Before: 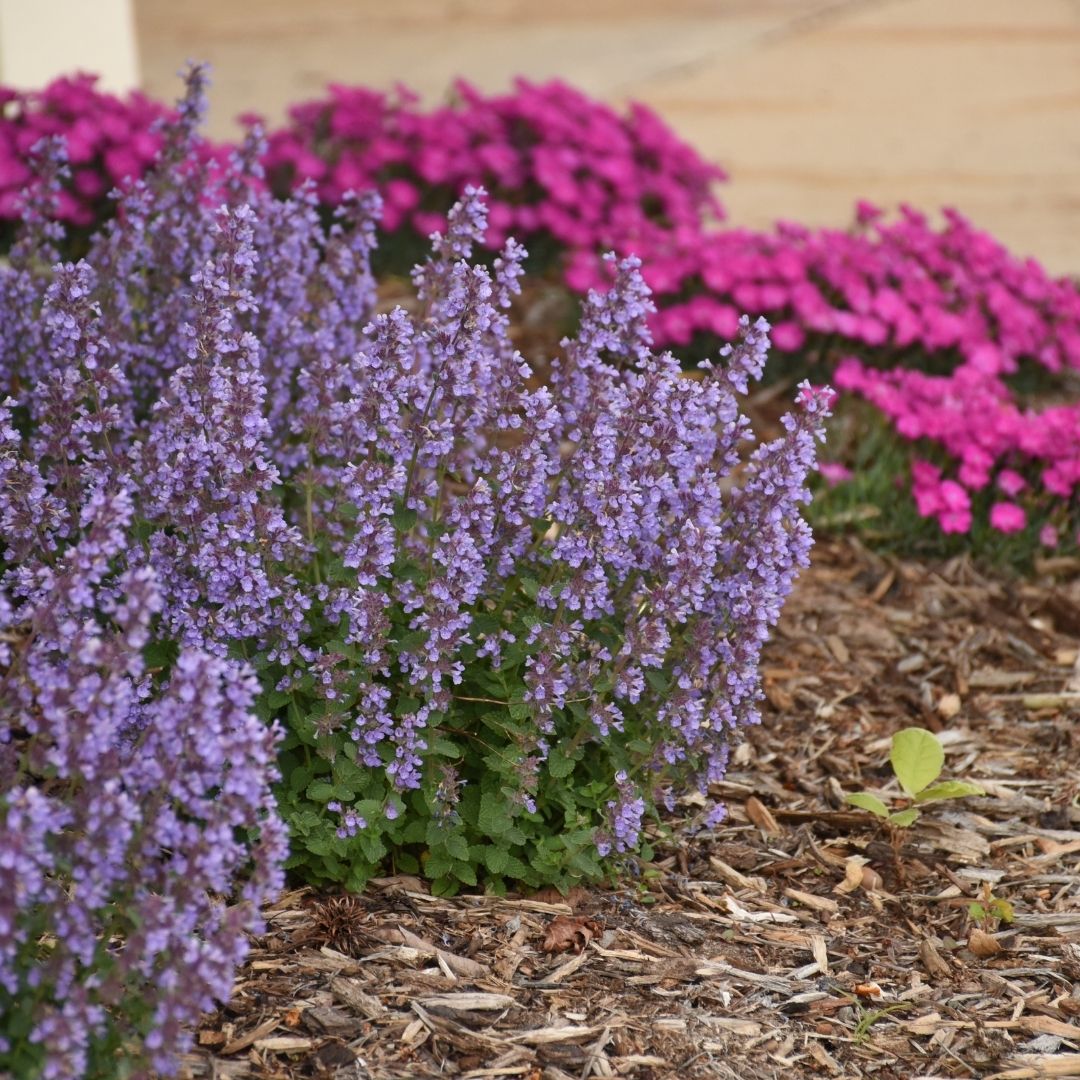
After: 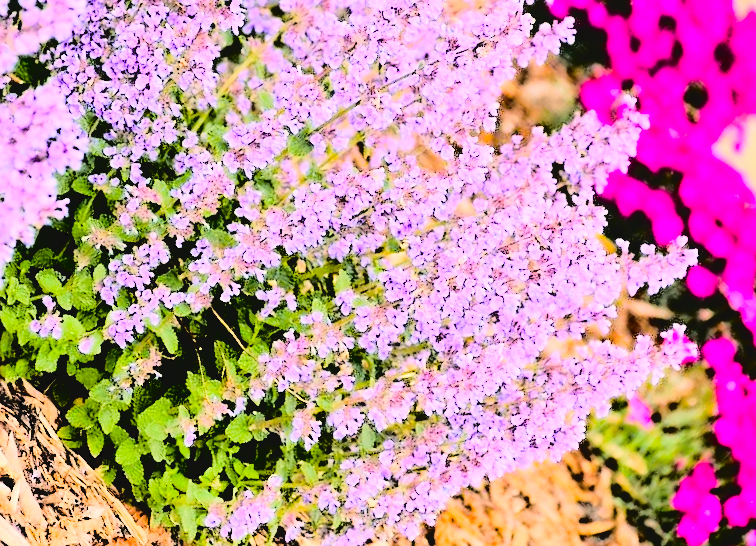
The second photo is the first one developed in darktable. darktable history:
sharpen: radius 1.023
crop and rotate: angle -44.31°, top 16.673%, right 1.001%, bottom 11.732%
tone curve: curves: ch0 [(0, 0) (0.003, 0.051) (0.011, 0.052) (0.025, 0.055) (0.044, 0.062) (0.069, 0.068) (0.1, 0.077) (0.136, 0.098) (0.177, 0.145) (0.224, 0.223) (0.277, 0.314) (0.335, 0.43) (0.399, 0.518) (0.468, 0.591) (0.543, 0.656) (0.623, 0.726) (0.709, 0.809) (0.801, 0.857) (0.898, 0.918) (1, 1)], color space Lab, independent channels, preserve colors none
tone equalizer: -7 EV 0.163 EV, -6 EV 0.618 EV, -5 EV 1.16 EV, -4 EV 1.31 EV, -3 EV 1.18 EV, -2 EV 0.6 EV, -1 EV 0.145 EV, edges refinement/feathering 500, mask exposure compensation -1.57 EV, preserve details no
exposure: exposure 0.129 EV, compensate highlight preservation false
base curve: curves: ch0 [(0, 0) (0.036, 0.01) (0.123, 0.254) (0.258, 0.504) (0.507, 0.748) (1, 1)]
color balance rgb: shadows lift › chroma 2.033%, shadows lift › hue 136.75°, highlights gain › chroma 1.568%, highlights gain › hue 56.27°, perceptual saturation grading › global saturation 31.054%, global vibrance -0.743%, saturation formula JzAzBz (2021)
